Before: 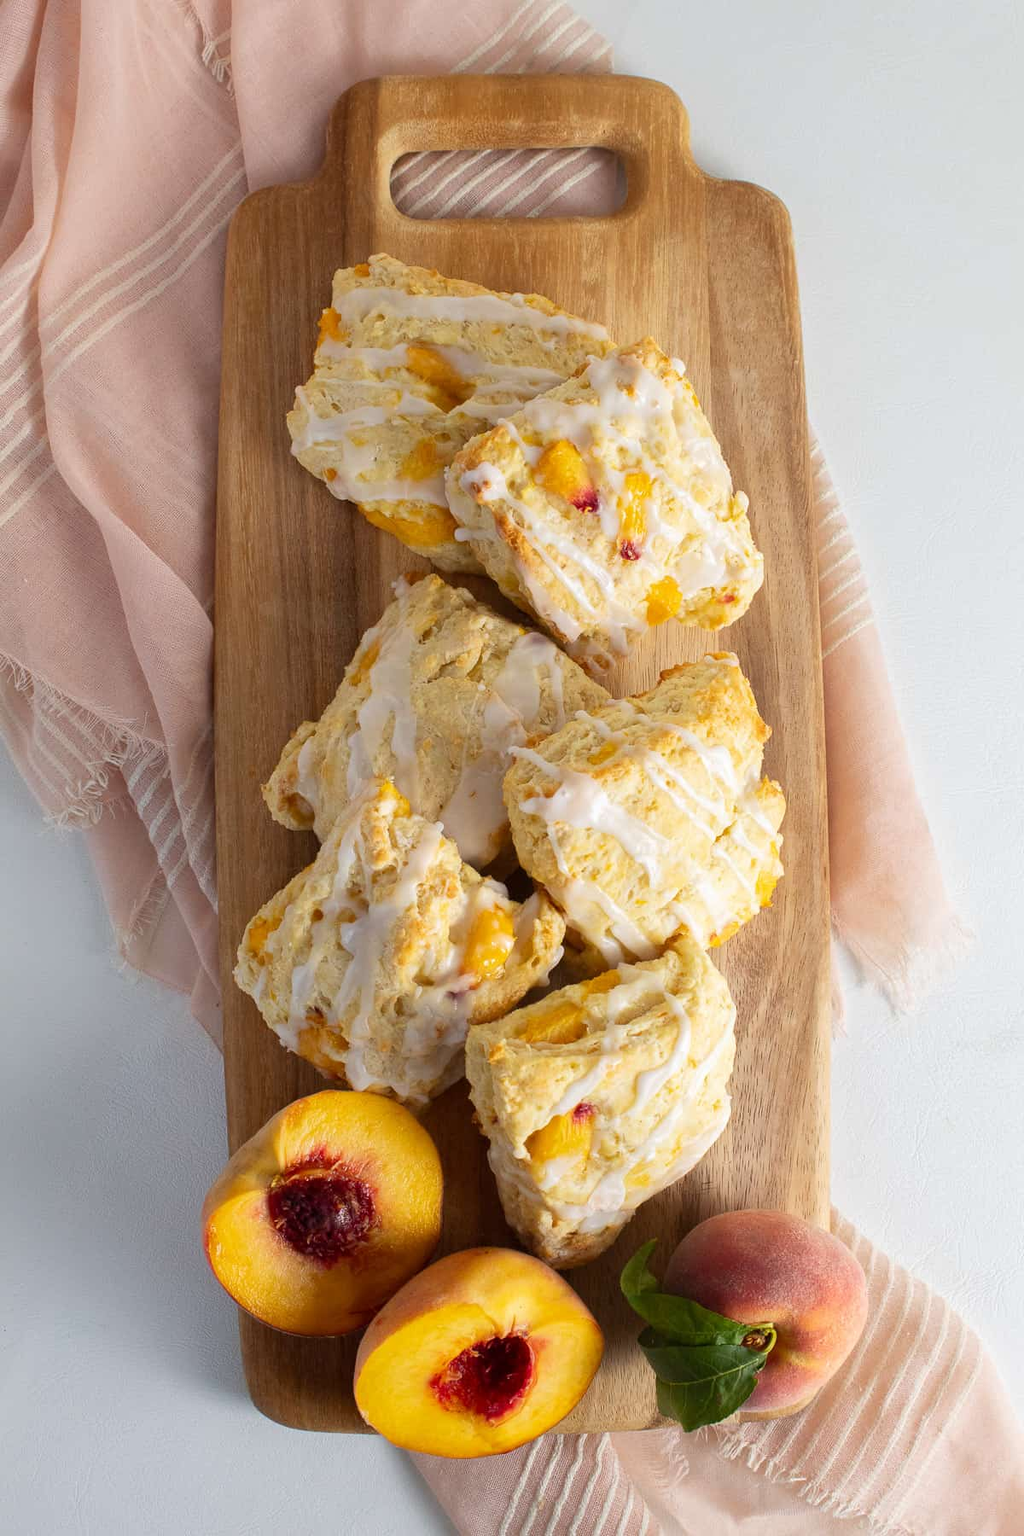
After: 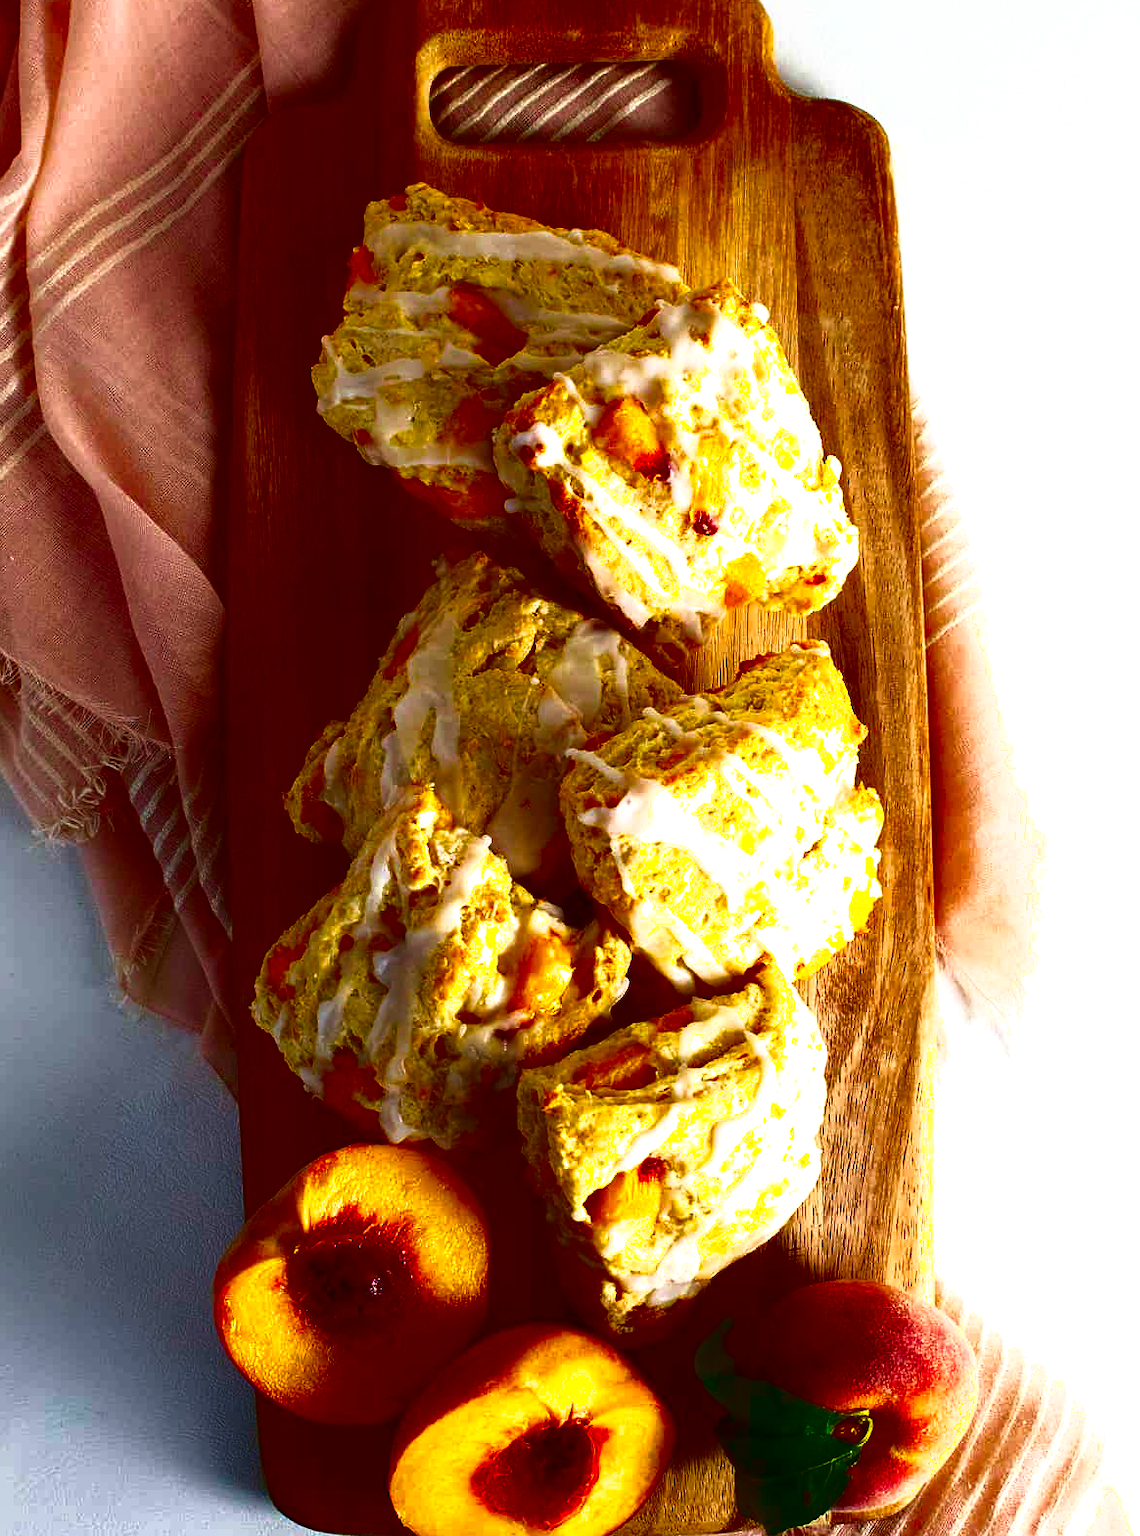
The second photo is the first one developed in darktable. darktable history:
shadows and highlights: shadows -62.32, white point adjustment -5.22, highlights 61.59
crop: left 1.507%, top 6.147%, right 1.379%, bottom 6.637%
exposure: exposure 0.6 EV, compensate highlight preservation false
white balance: emerald 1
velvia: strength 15%
contrast brightness saturation: brightness -1, saturation 1
